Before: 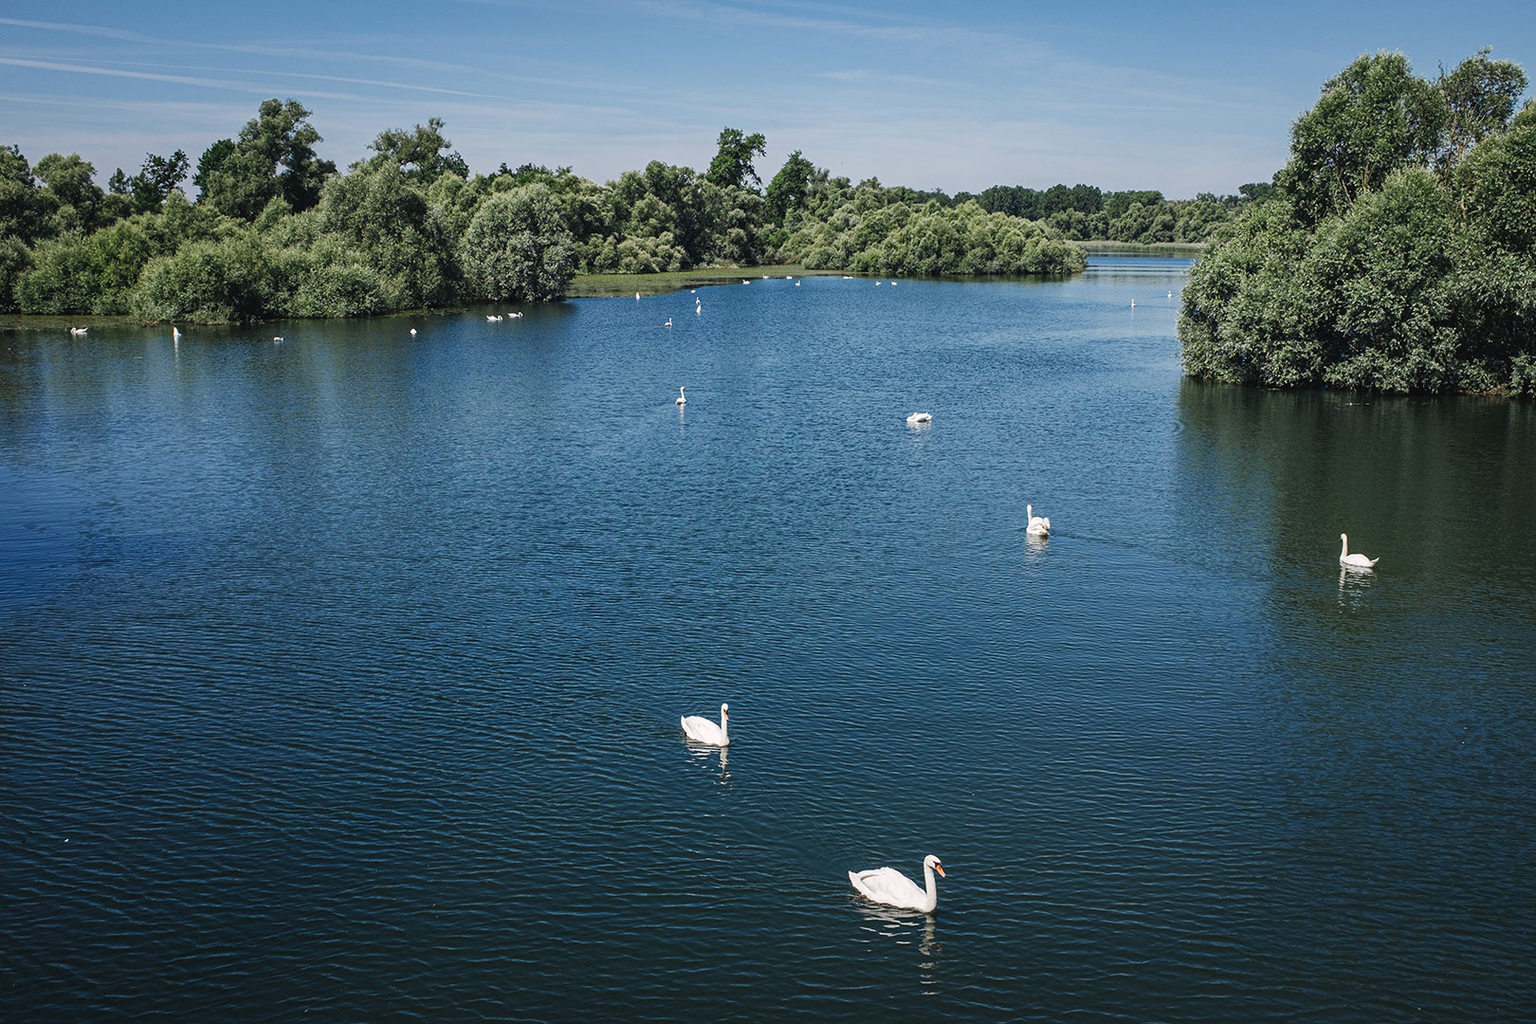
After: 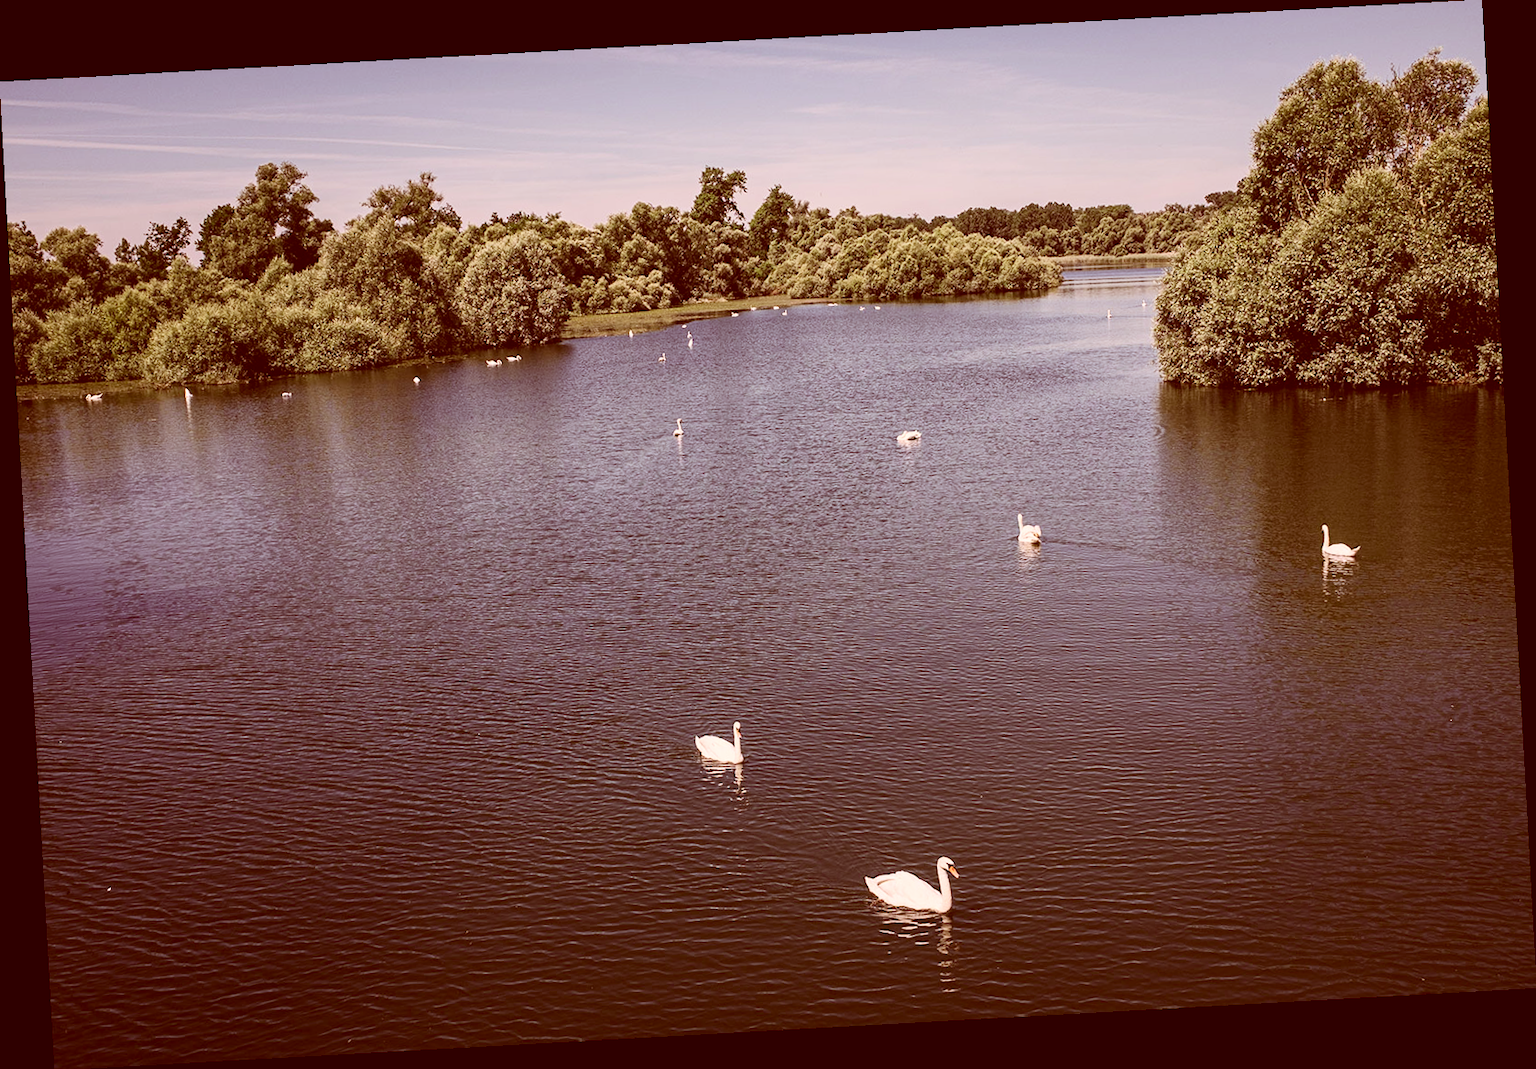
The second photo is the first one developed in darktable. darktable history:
rotate and perspective: rotation -3.18°, automatic cropping off
contrast brightness saturation: contrast 0.2, brightness 0.15, saturation 0.14
color correction: highlights a* 9.03, highlights b* 8.71, shadows a* 40, shadows b* 40, saturation 0.8
